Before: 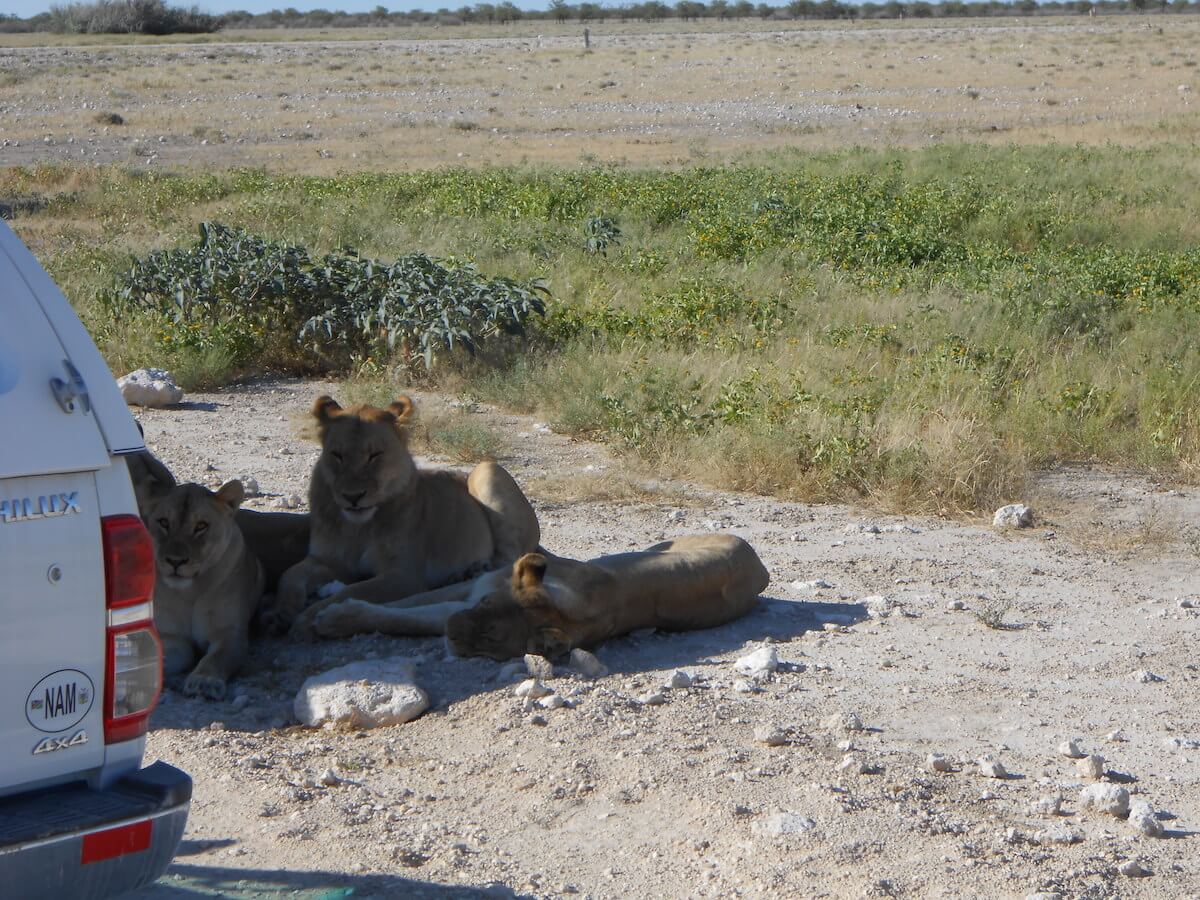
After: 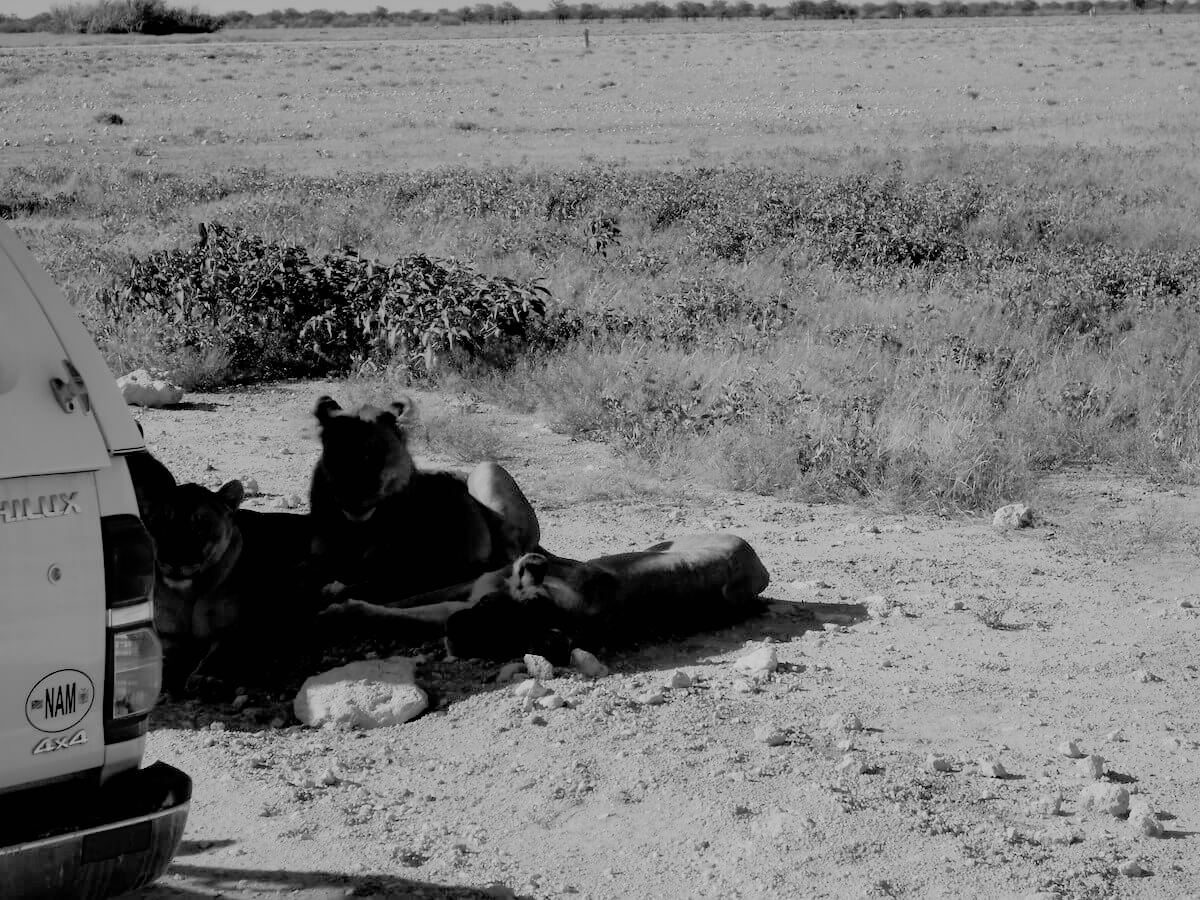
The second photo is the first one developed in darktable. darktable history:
monochrome: on, module defaults
shadows and highlights: on, module defaults
filmic rgb: black relative exposure -2.85 EV, white relative exposure 4.56 EV, hardness 1.77, contrast 1.25, preserve chrominance no, color science v5 (2021)
